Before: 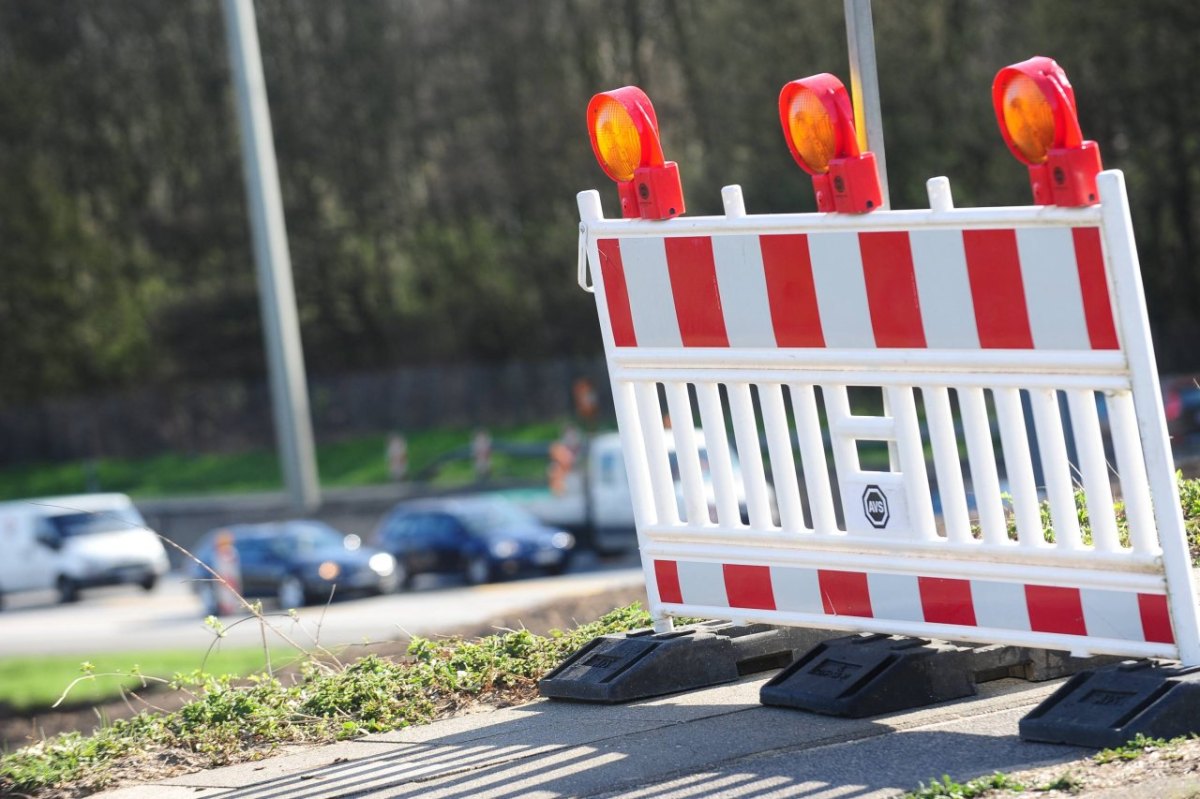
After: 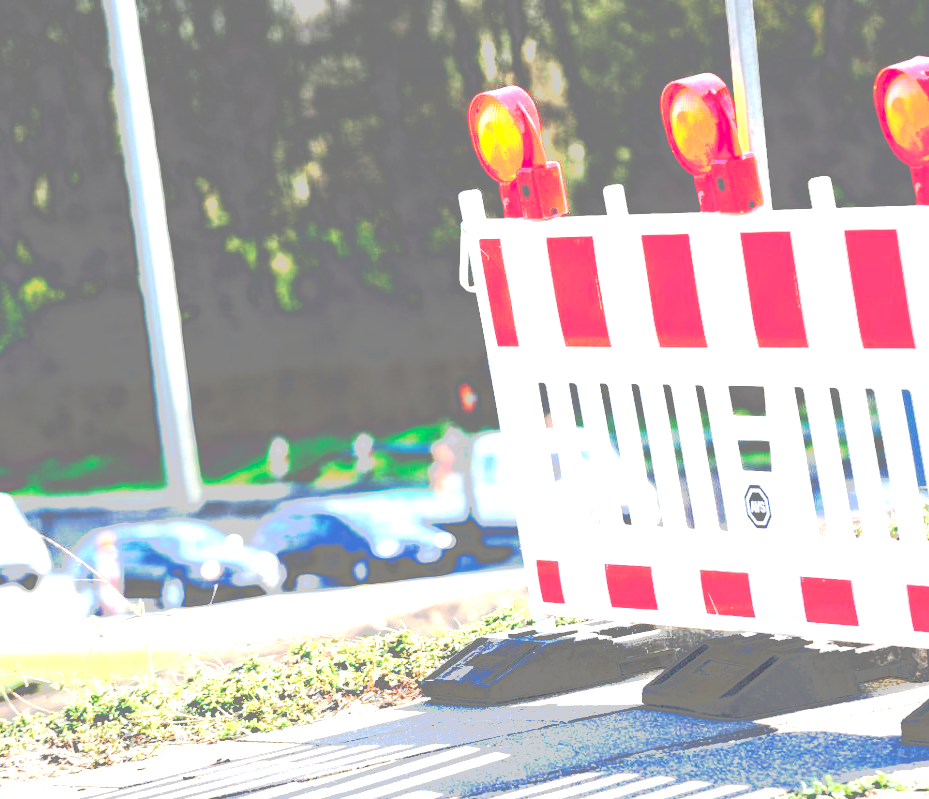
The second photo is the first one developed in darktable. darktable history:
crop: left 9.88%, right 12.664%
exposure: black level correction 0, exposure 1.55 EV, compensate exposure bias true, compensate highlight preservation false
tone curve: curves: ch0 [(0, 0) (0.003, 0.011) (0.011, 0.043) (0.025, 0.133) (0.044, 0.226) (0.069, 0.303) (0.1, 0.371) (0.136, 0.429) (0.177, 0.482) (0.224, 0.516) (0.277, 0.539) (0.335, 0.535) (0.399, 0.517) (0.468, 0.498) (0.543, 0.523) (0.623, 0.655) (0.709, 0.83) (0.801, 0.827) (0.898, 0.89) (1, 1)], preserve colors none
